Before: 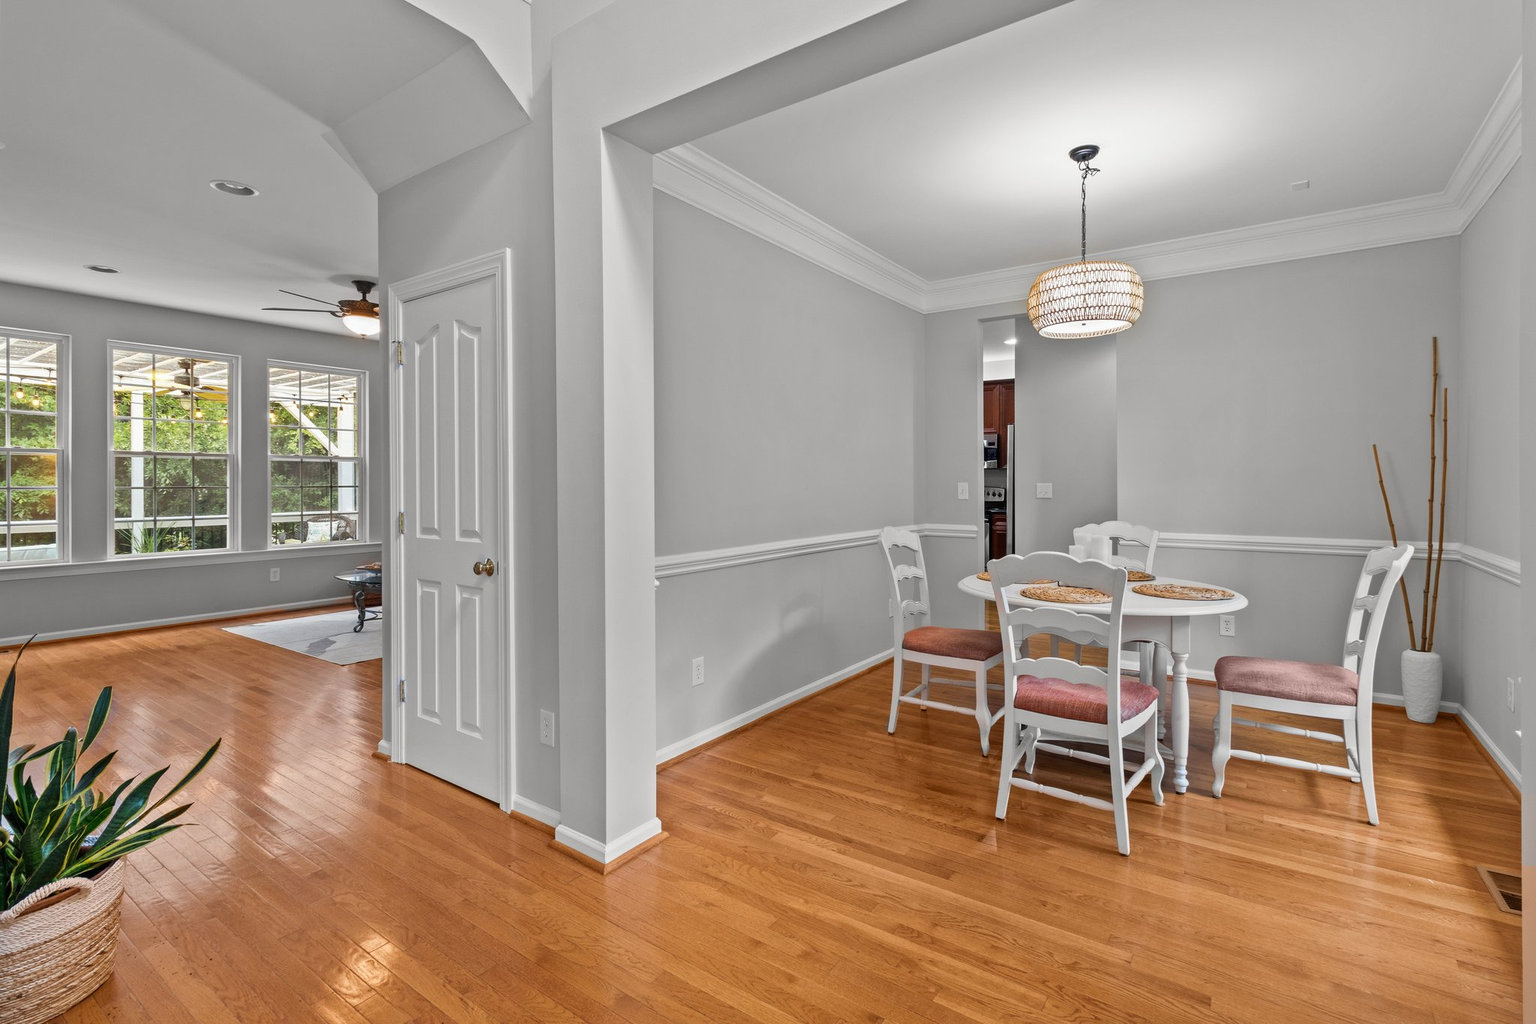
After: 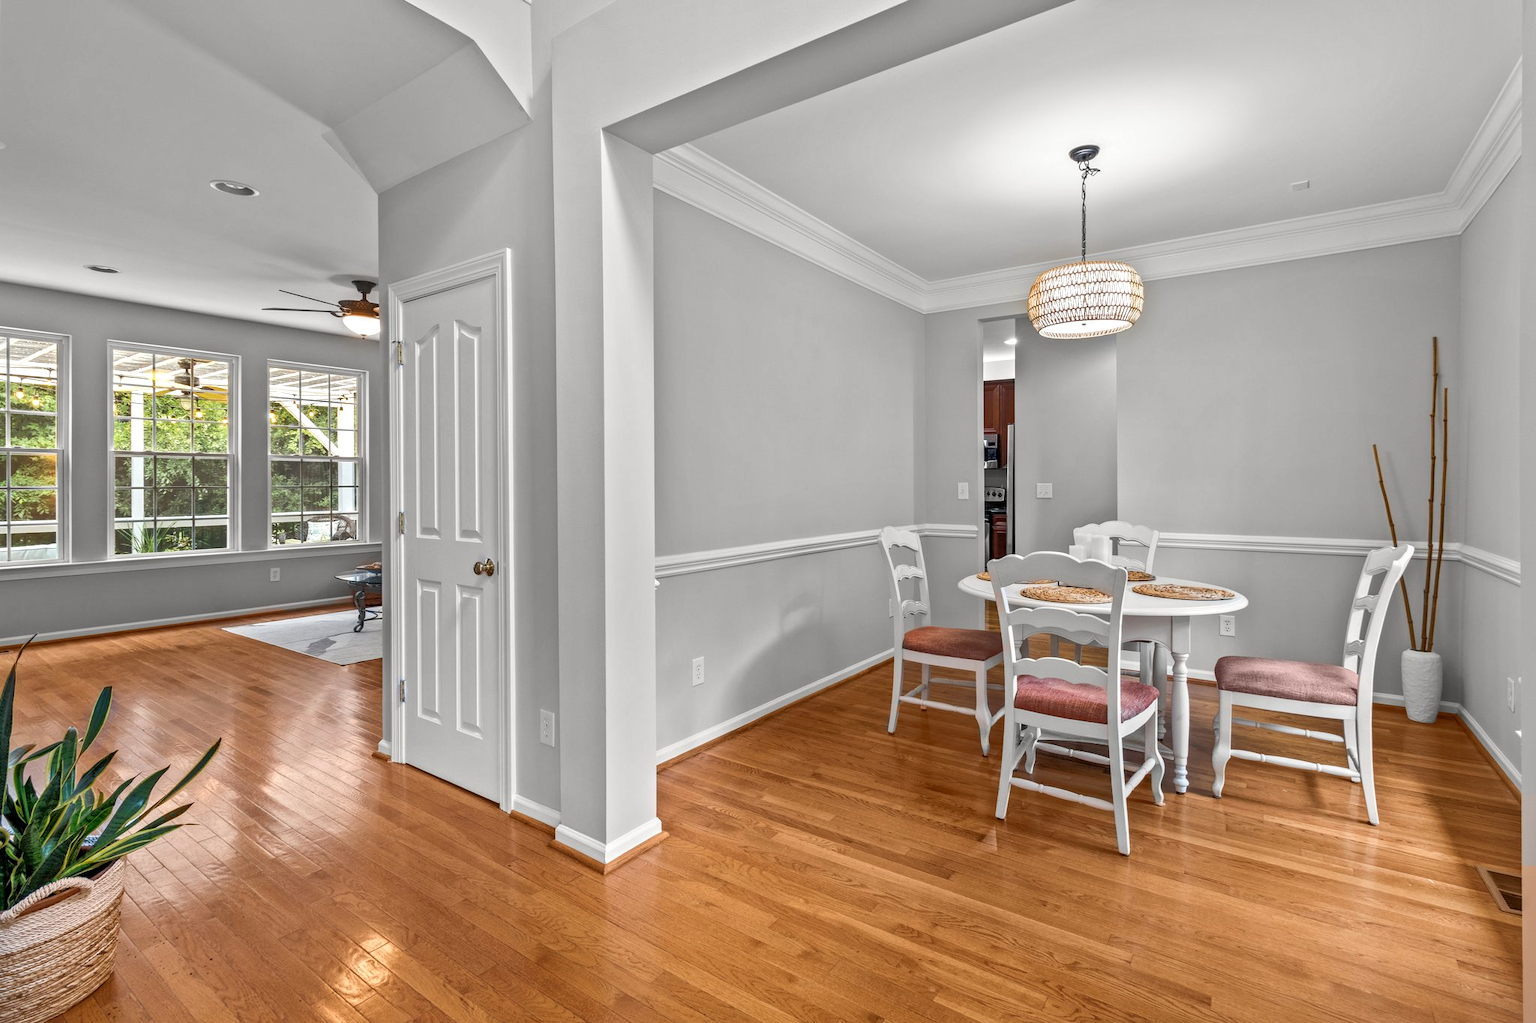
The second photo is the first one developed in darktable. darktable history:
tone equalizer: -8 EV -0.528 EV, -7 EV -0.319 EV, -6 EV -0.083 EV, -5 EV 0.413 EV, -4 EV 0.985 EV, -3 EV 0.791 EV, -2 EV -0.01 EV, -1 EV 0.14 EV, +0 EV -0.012 EV, smoothing 1
local contrast: on, module defaults
